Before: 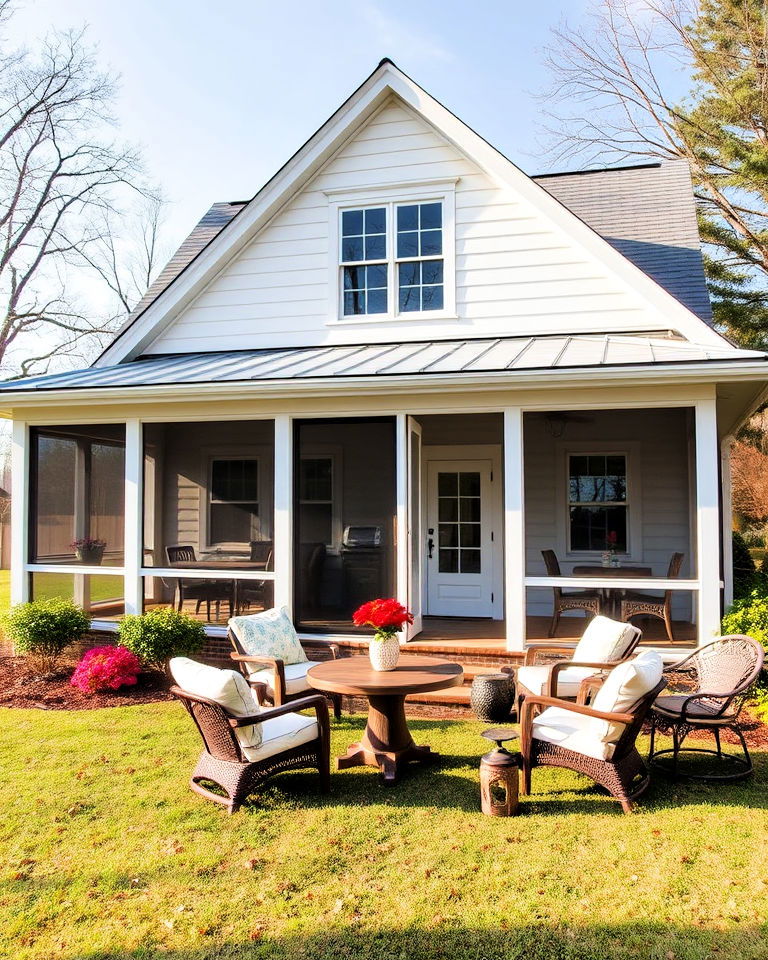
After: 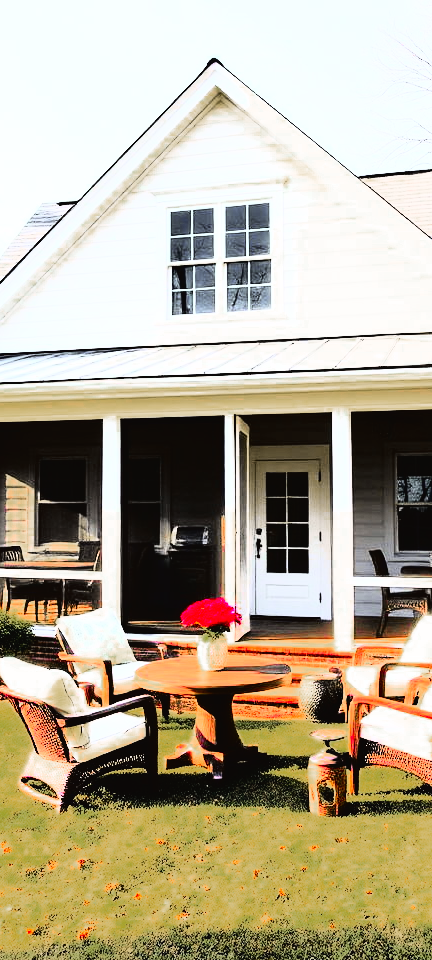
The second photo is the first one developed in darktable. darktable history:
tone curve: curves: ch0 [(0, 0.024) (0.049, 0.038) (0.176, 0.162) (0.311, 0.337) (0.416, 0.471) (0.565, 0.658) (0.817, 0.911) (1, 1)]; ch1 [(0, 0) (0.339, 0.358) (0.445, 0.439) (0.476, 0.47) (0.504, 0.504) (0.53, 0.511) (0.557, 0.558) (0.627, 0.664) (0.728, 0.786) (1, 1)]; ch2 [(0, 0) (0.327, 0.324) (0.417, 0.44) (0.46, 0.453) (0.502, 0.504) (0.526, 0.52) (0.549, 0.561) (0.619, 0.657) (0.76, 0.765) (1, 1)], color space Lab, independent channels, preserve colors none
white balance: emerald 1
crop and rotate: left 22.516%, right 21.234%
rgb curve: curves: ch0 [(0, 0) (0.21, 0.15) (0.24, 0.21) (0.5, 0.75) (0.75, 0.96) (0.89, 0.99) (1, 1)]; ch1 [(0, 0.02) (0.21, 0.13) (0.25, 0.2) (0.5, 0.67) (0.75, 0.9) (0.89, 0.97) (1, 1)]; ch2 [(0, 0.02) (0.21, 0.13) (0.25, 0.2) (0.5, 0.67) (0.75, 0.9) (0.89, 0.97) (1, 1)], compensate middle gray true
tone equalizer: on, module defaults
color zones: curves: ch0 [(0, 0.48) (0.209, 0.398) (0.305, 0.332) (0.429, 0.493) (0.571, 0.5) (0.714, 0.5) (0.857, 0.5) (1, 0.48)]; ch1 [(0, 0.736) (0.143, 0.625) (0.225, 0.371) (0.429, 0.256) (0.571, 0.241) (0.714, 0.213) (0.857, 0.48) (1, 0.736)]; ch2 [(0, 0.448) (0.143, 0.498) (0.286, 0.5) (0.429, 0.5) (0.571, 0.5) (0.714, 0.5) (0.857, 0.5) (1, 0.448)]
